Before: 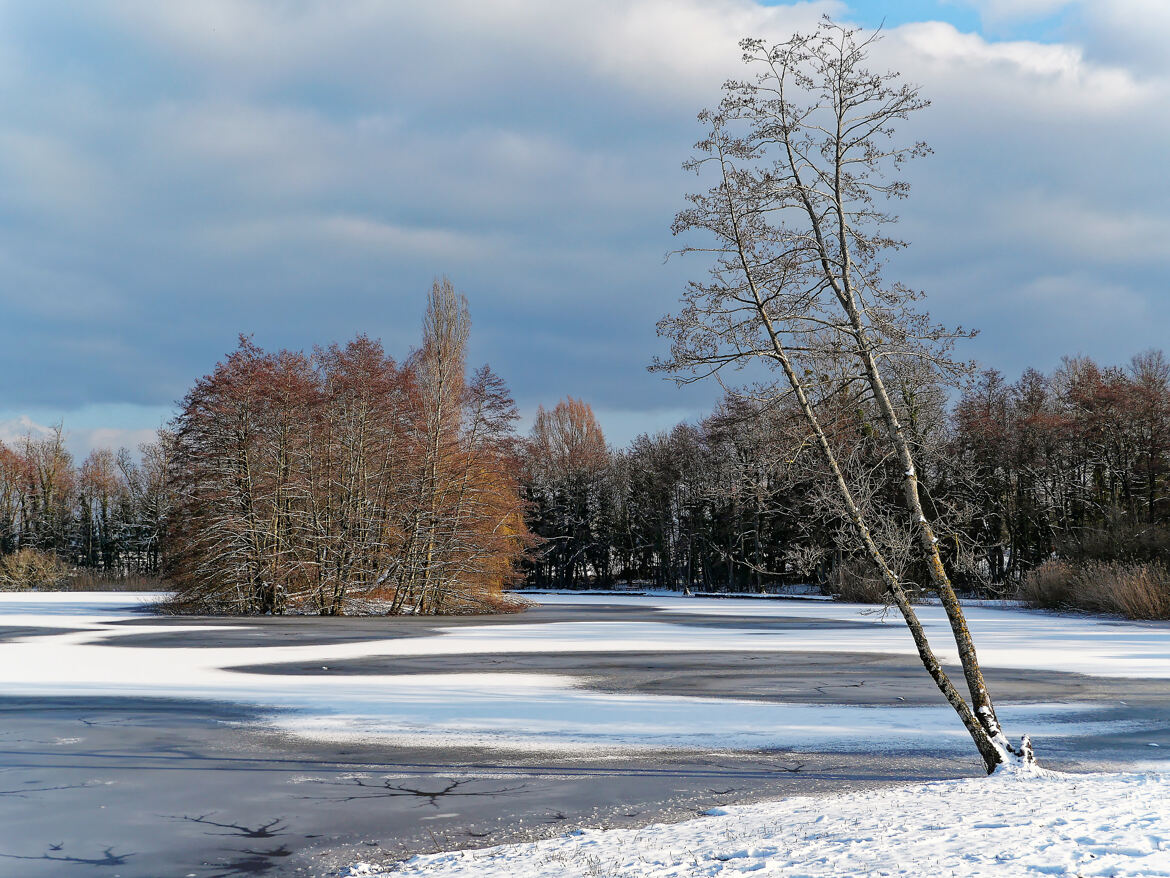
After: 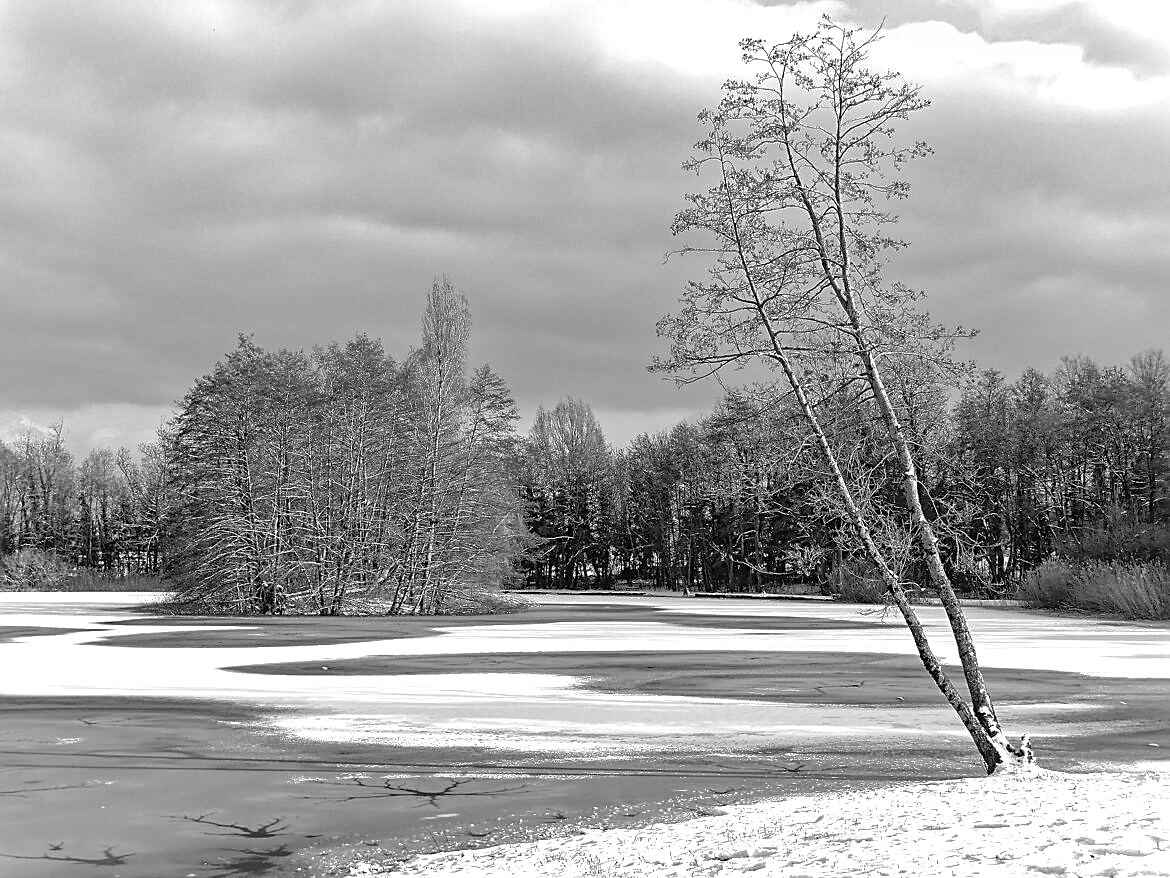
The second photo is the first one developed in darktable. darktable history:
exposure: exposure 0.669 EV, compensate highlight preservation false
shadows and highlights: on, module defaults
sharpen: on, module defaults
monochrome: on, module defaults
